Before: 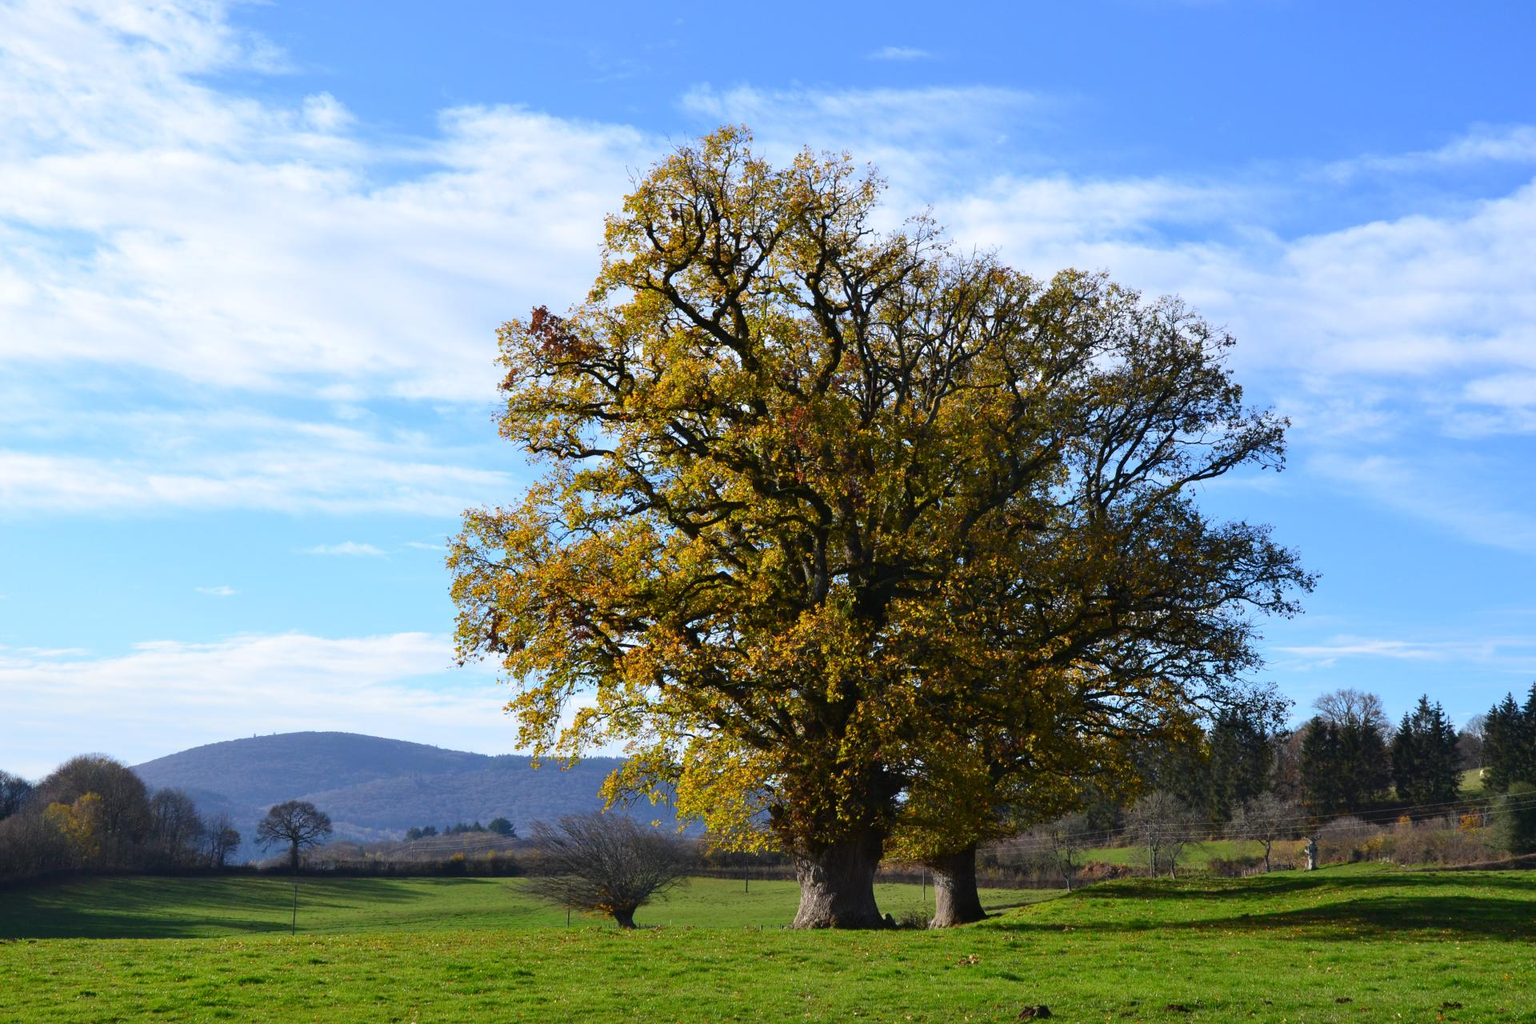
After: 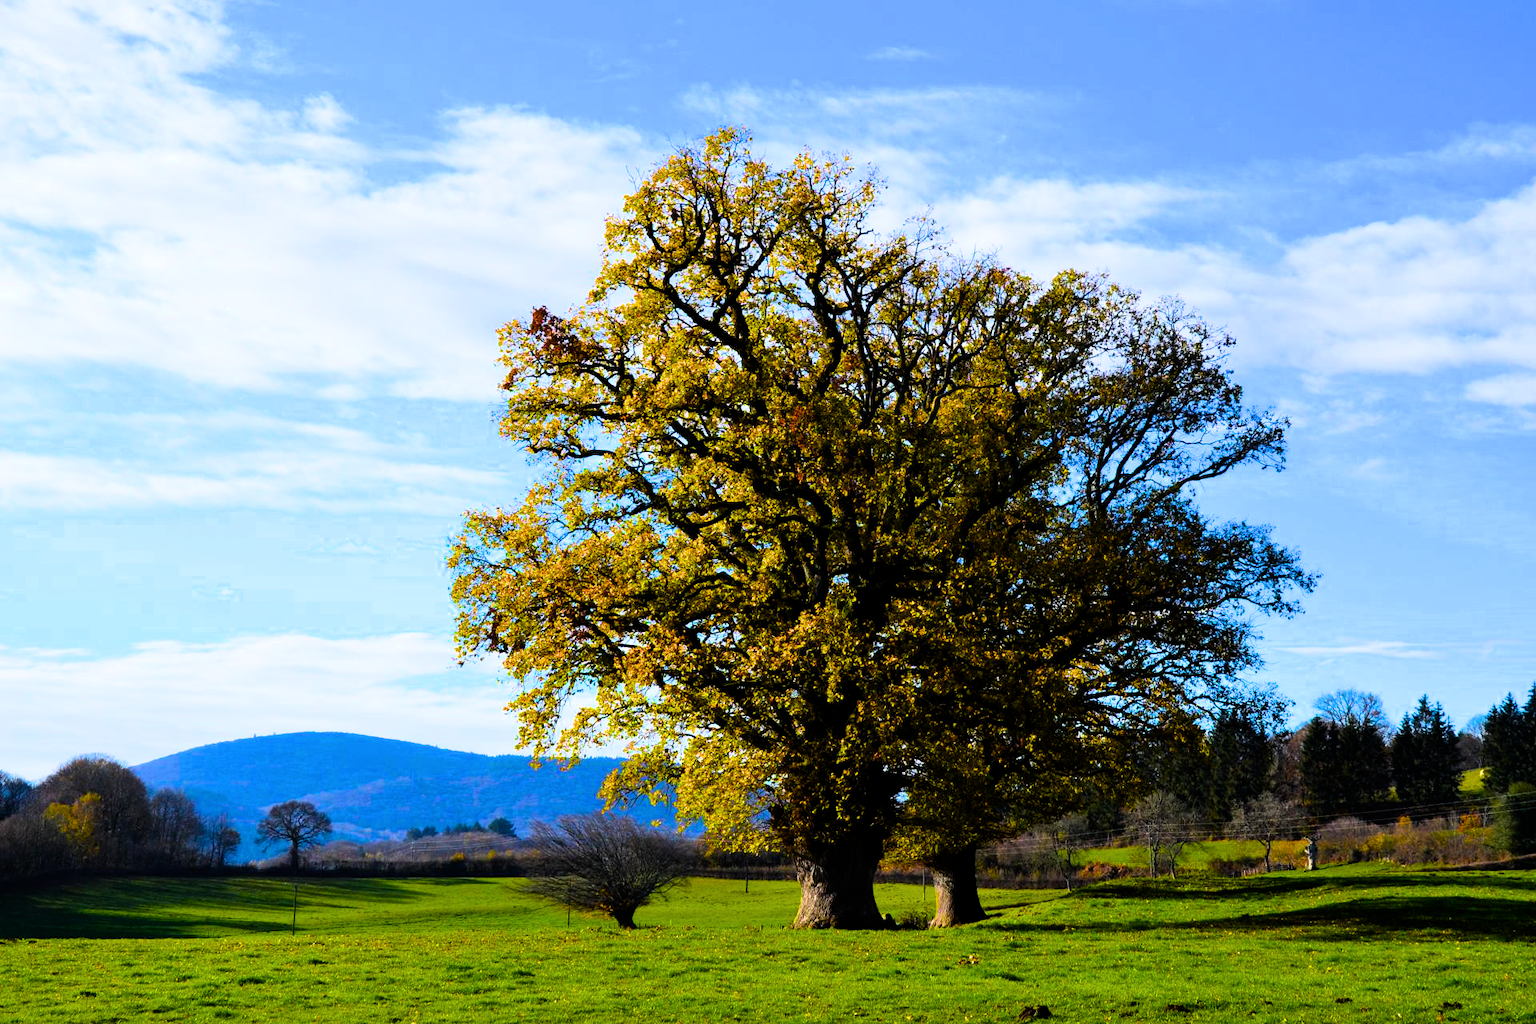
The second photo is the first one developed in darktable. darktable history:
exposure: exposure 0.187 EV, compensate highlight preservation false
color balance rgb: shadows lift › luminance -10.271%, linear chroma grading › highlights 99.304%, linear chroma grading › global chroma 23.923%, perceptual saturation grading › global saturation 25.87%, global vibrance 20%
filmic rgb: black relative exposure -8.68 EV, white relative exposure 2.72 EV, target black luminance 0%, hardness 6.27, latitude 76.79%, contrast 1.327, shadows ↔ highlights balance -0.32%, iterations of high-quality reconstruction 0
contrast brightness saturation: contrast 0.097, brightness 0.024, saturation 0.02
